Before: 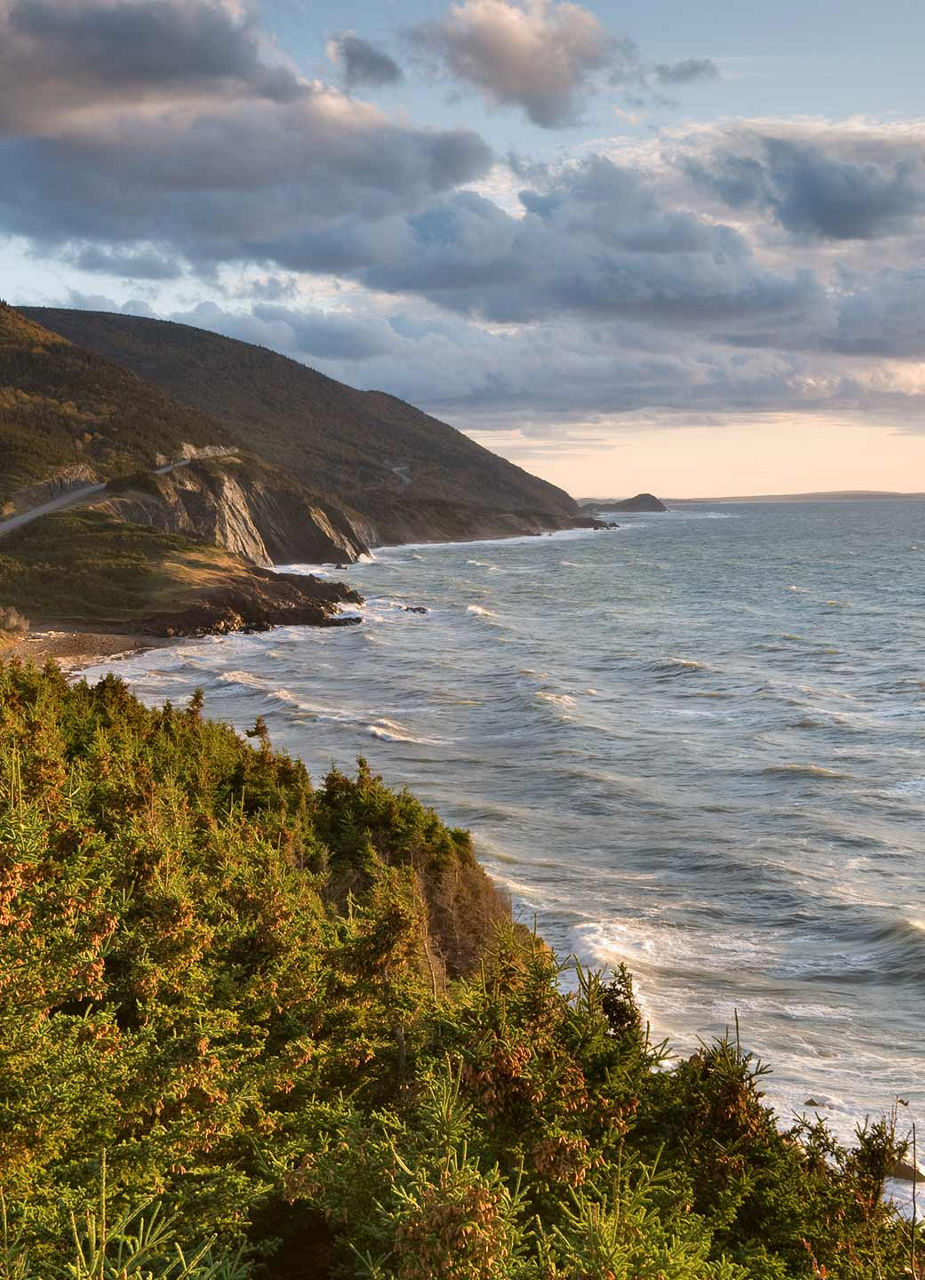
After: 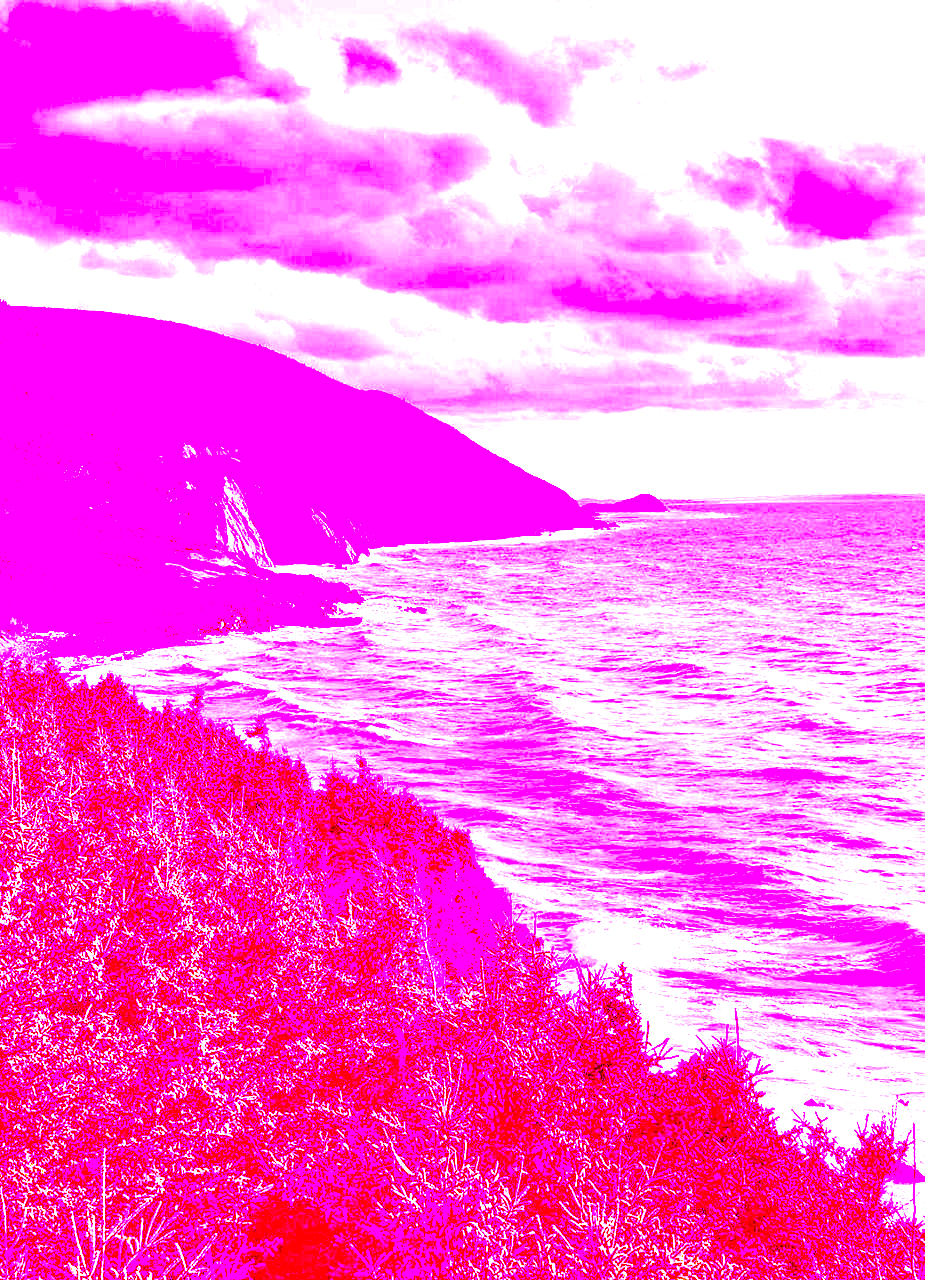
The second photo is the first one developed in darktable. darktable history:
contrast brightness saturation: contrast 0.19, brightness -0.24, saturation 0.11
white balance: red 8, blue 8
exposure: black level correction 0, exposure 1.55 EV, compensate exposure bias true, compensate highlight preservation false
